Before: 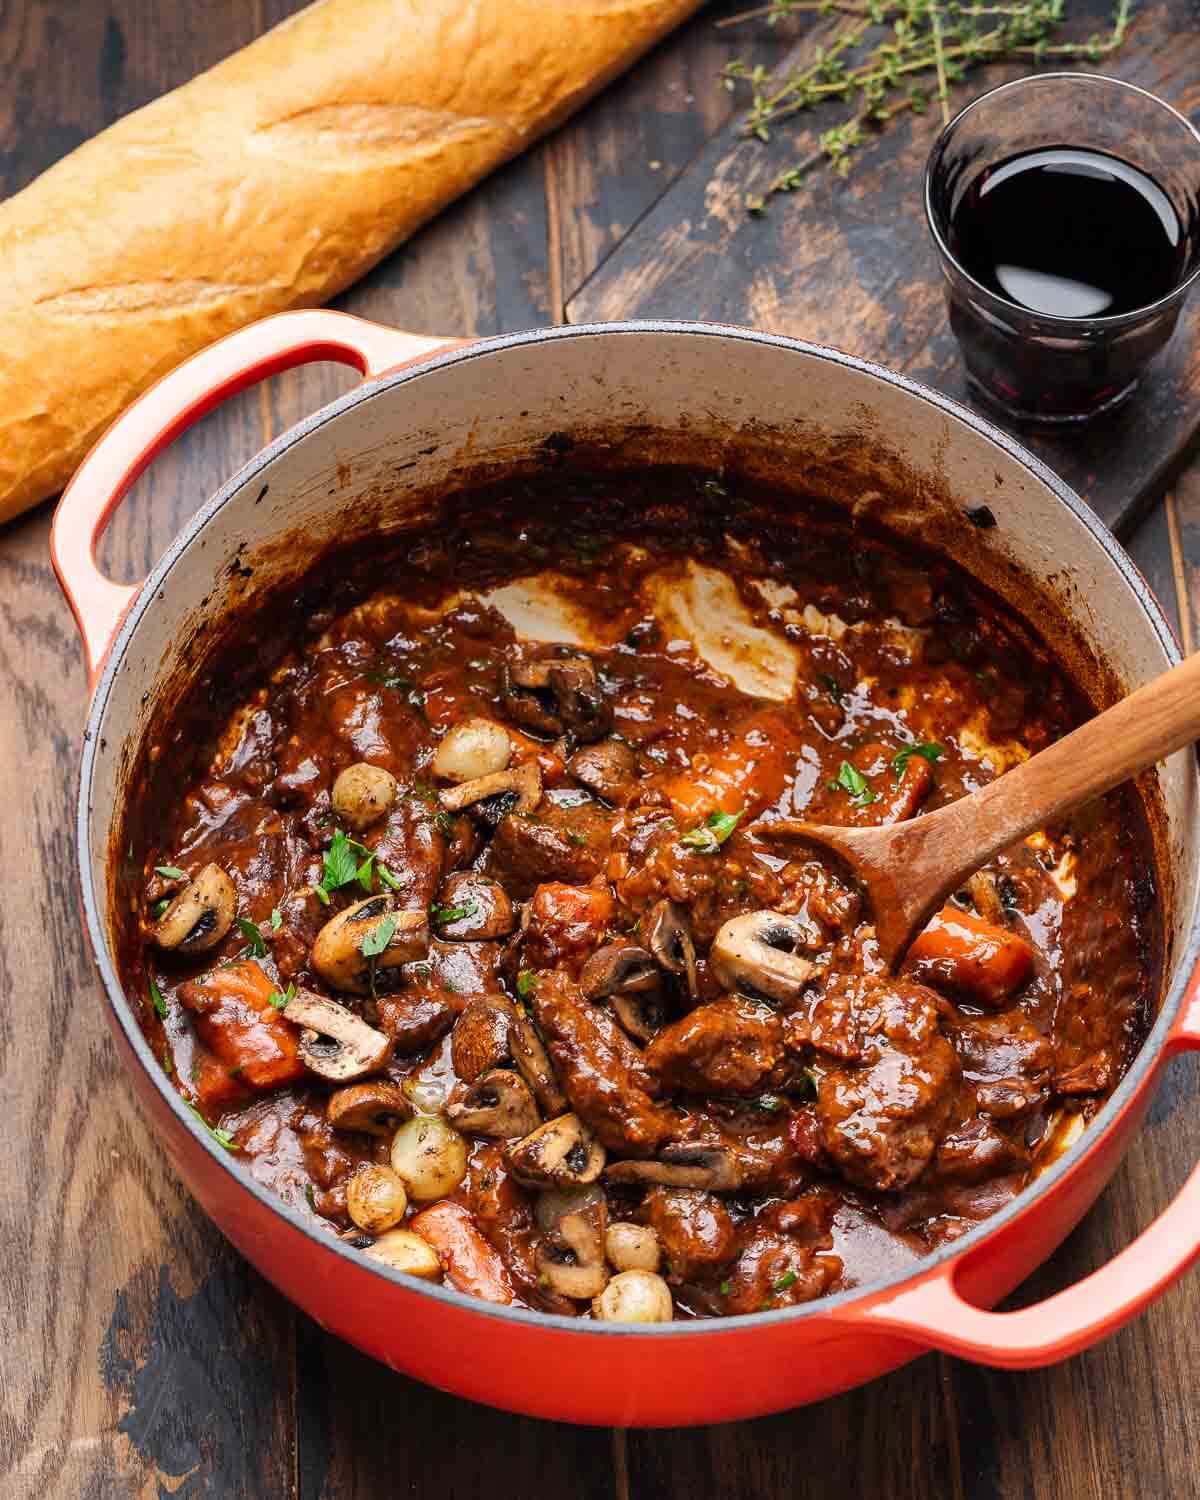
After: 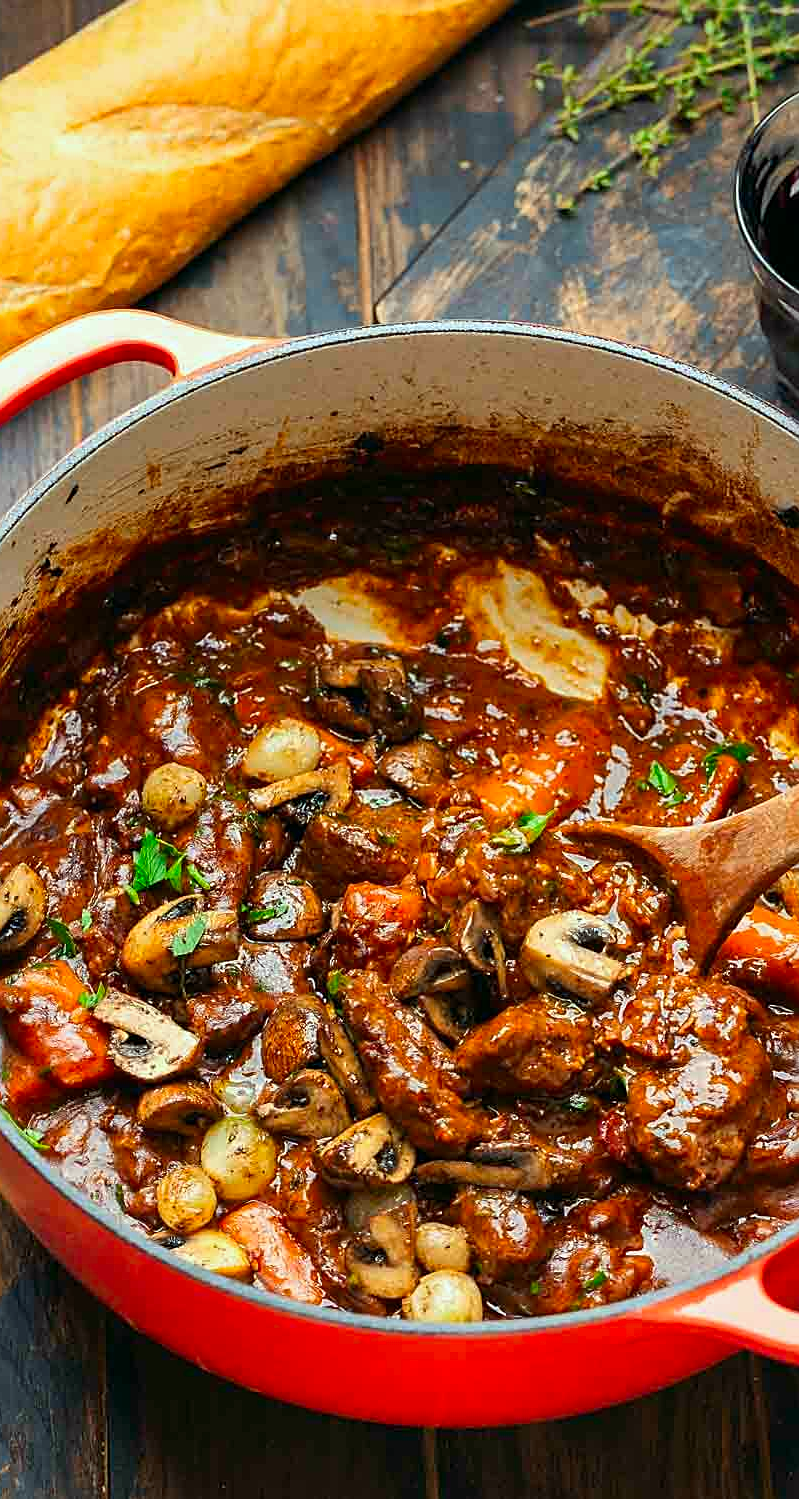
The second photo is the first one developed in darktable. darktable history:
color zones: curves: ch0 [(0, 0.5) (0.143, 0.52) (0.286, 0.5) (0.429, 0.5) (0.571, 0.5) (0.714, 0.5) (0.857, 0.5) (1, 0.5)]; ch1 [(0, 0.489) (0.155, 0.45) (0.286, 0.466) (0.429, 0.5) (0.571, 0.5) (0.714, 0.5) (0.857, 0.5) (1, 0.489)]
color correction: highlights a* -7.49, highlights b* 1.15, shadows a* -3.48, saturation 1.44
sharpen: on, module defaults
crop and rotate: left 15.888%, right 17.507%
